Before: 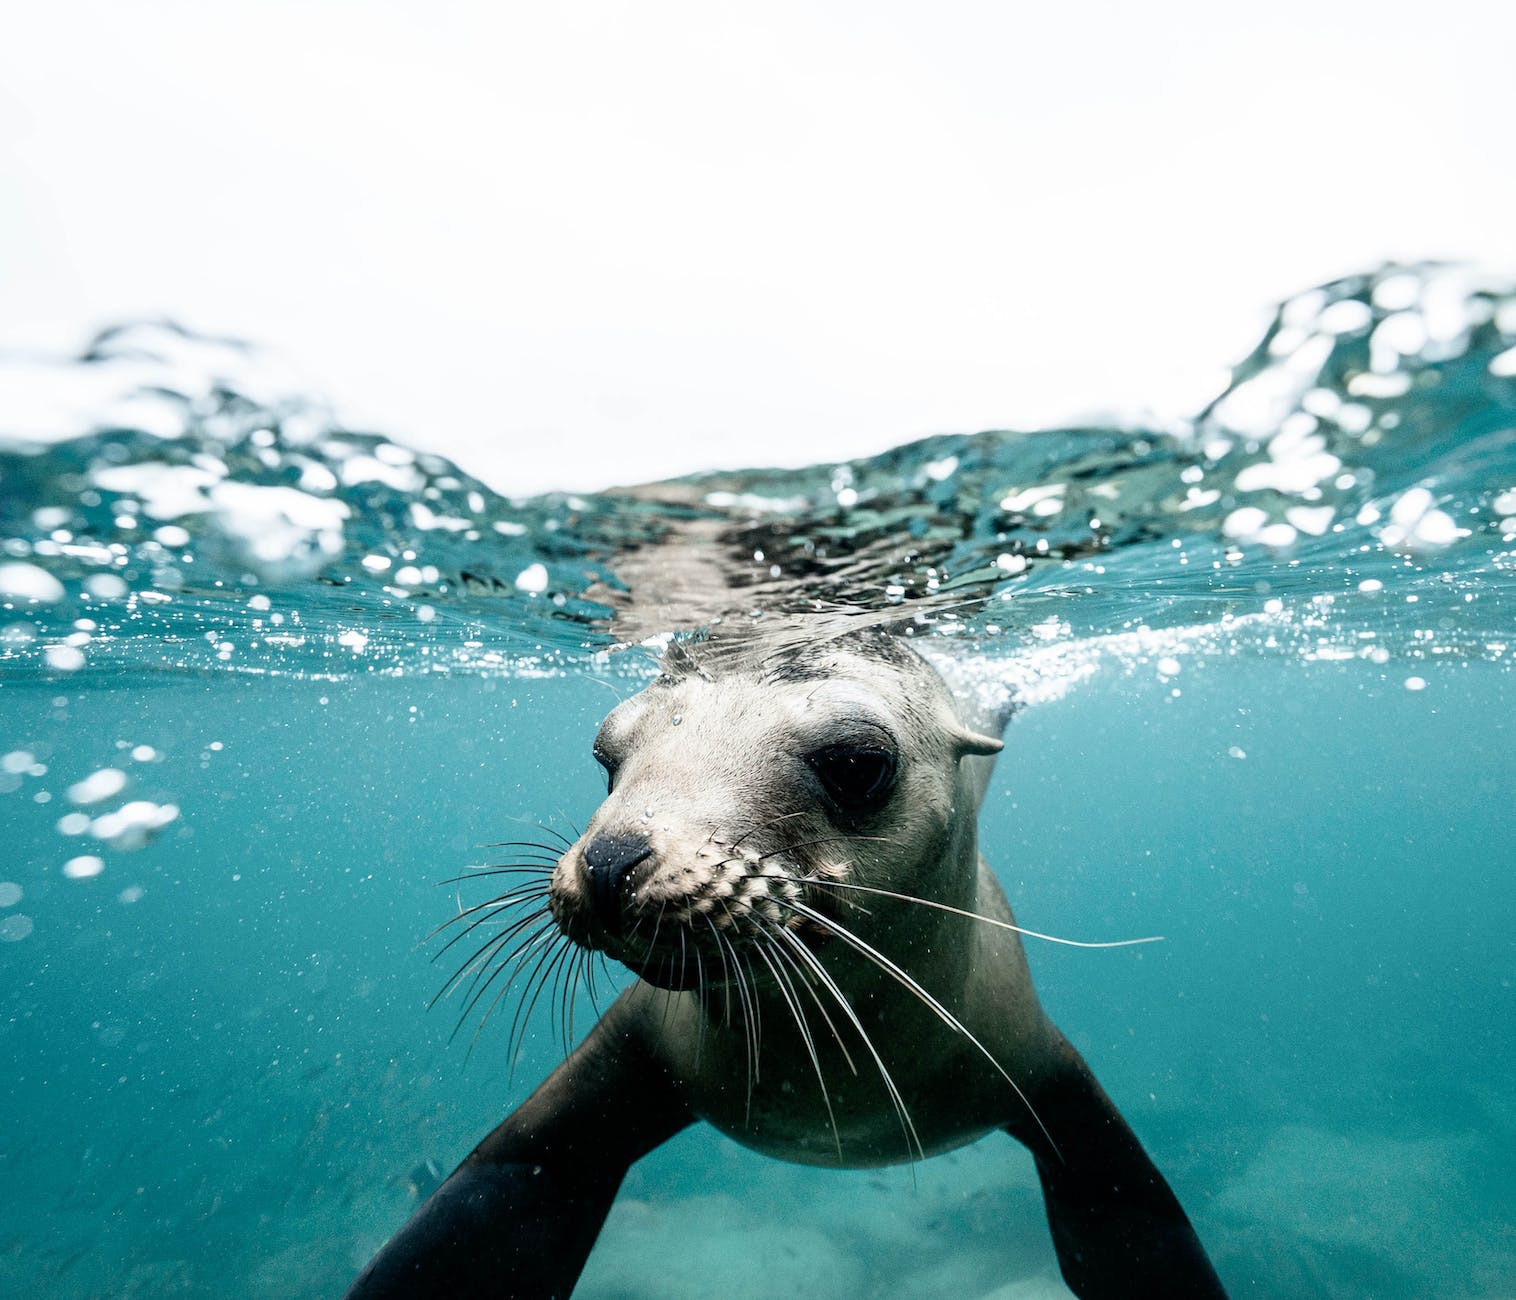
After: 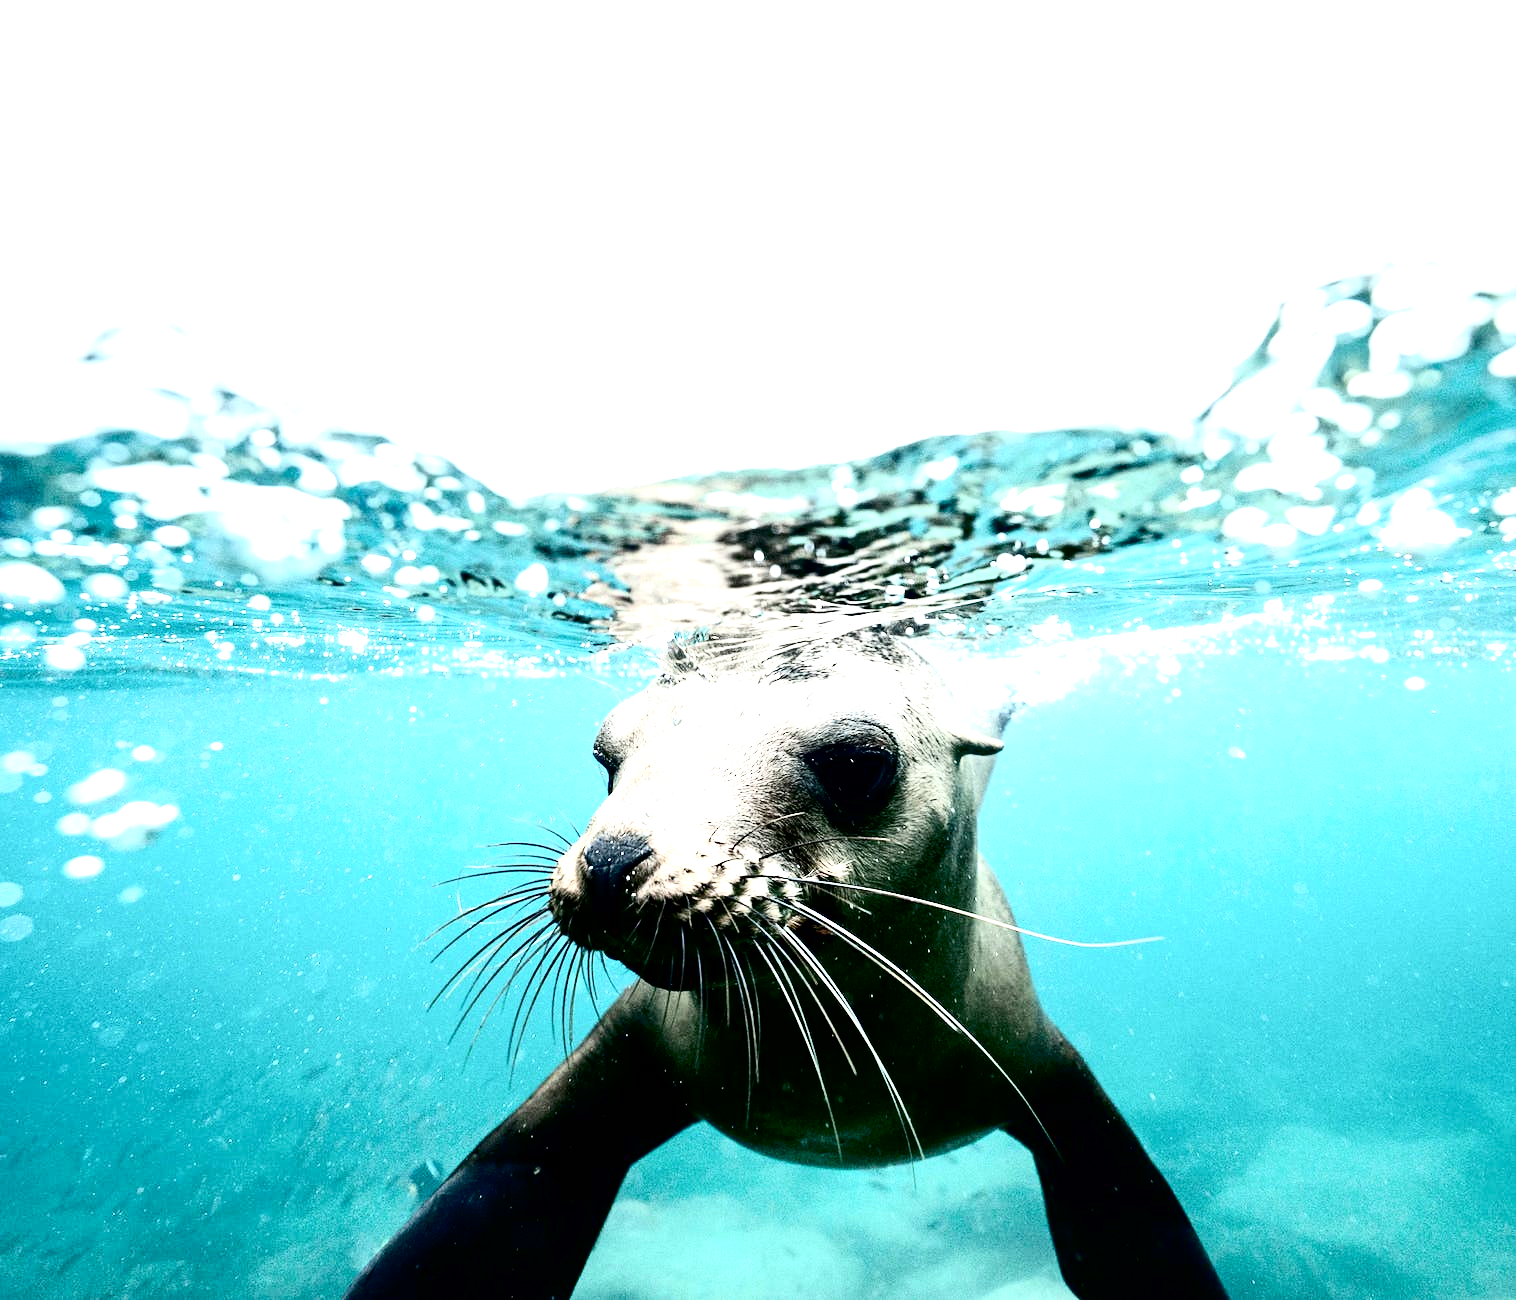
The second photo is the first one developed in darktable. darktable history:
exposure: black level correction 0.011, exposure 1.088 EV, compensate exposure bias true, compensate highlight preservation false
contrast brightness saturation: contrast 0.28
